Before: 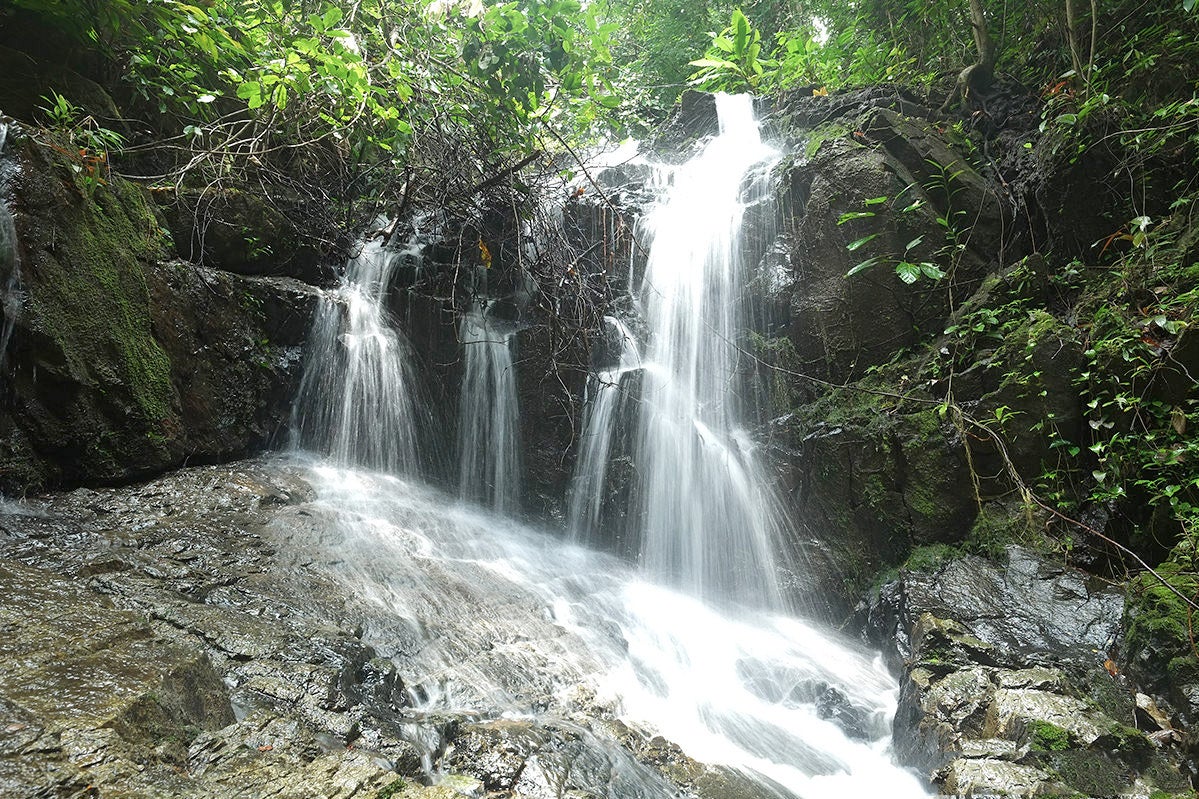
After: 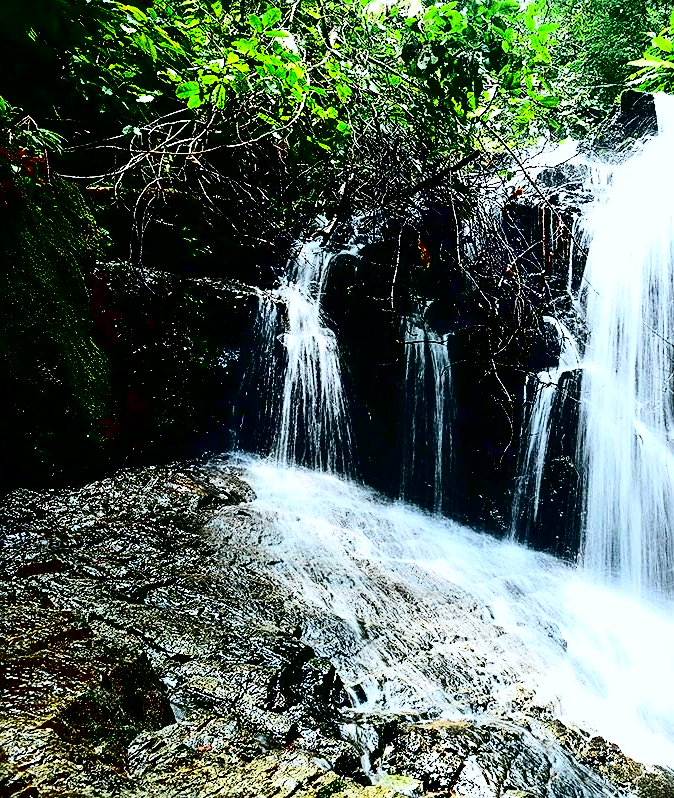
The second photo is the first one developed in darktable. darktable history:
white balance: red 0.983, blue 1.036
contrast brightness saturation: contrast 0.77, brightness -1, saturation 1
sharpen: on, module defaults
crop: left 5.114%, right 38.589%
